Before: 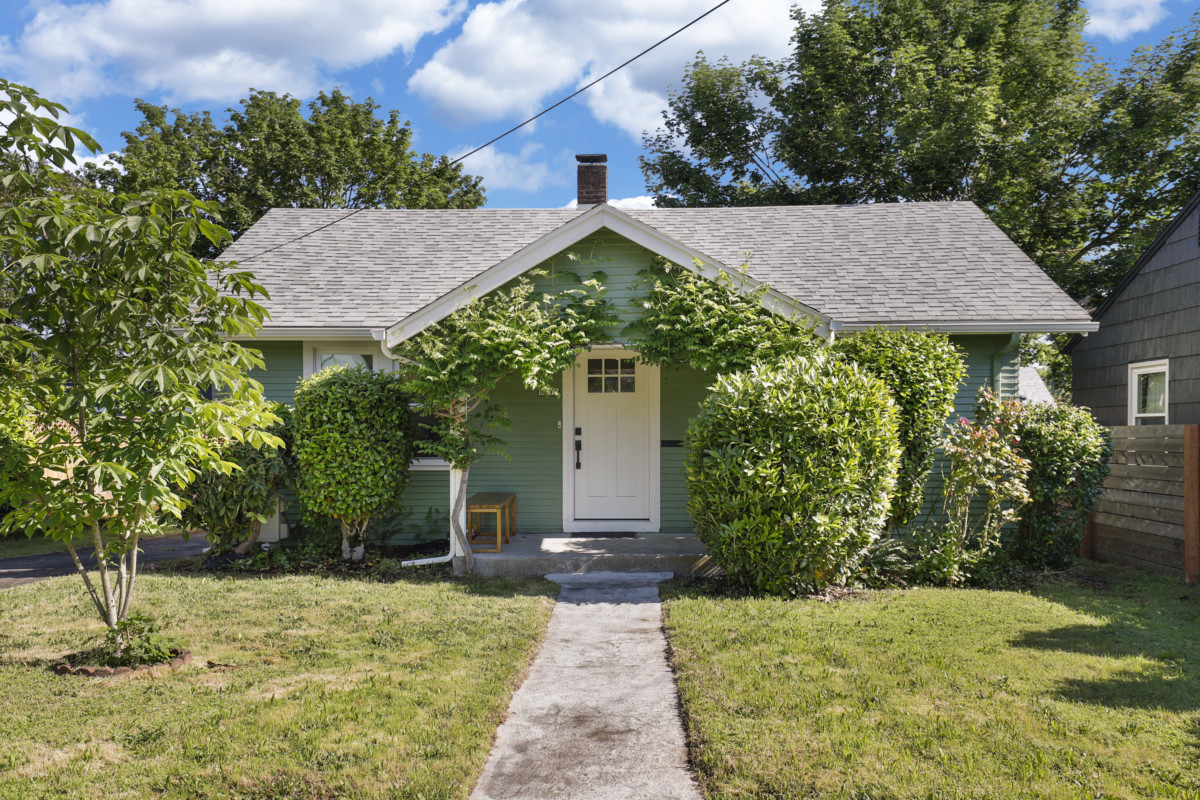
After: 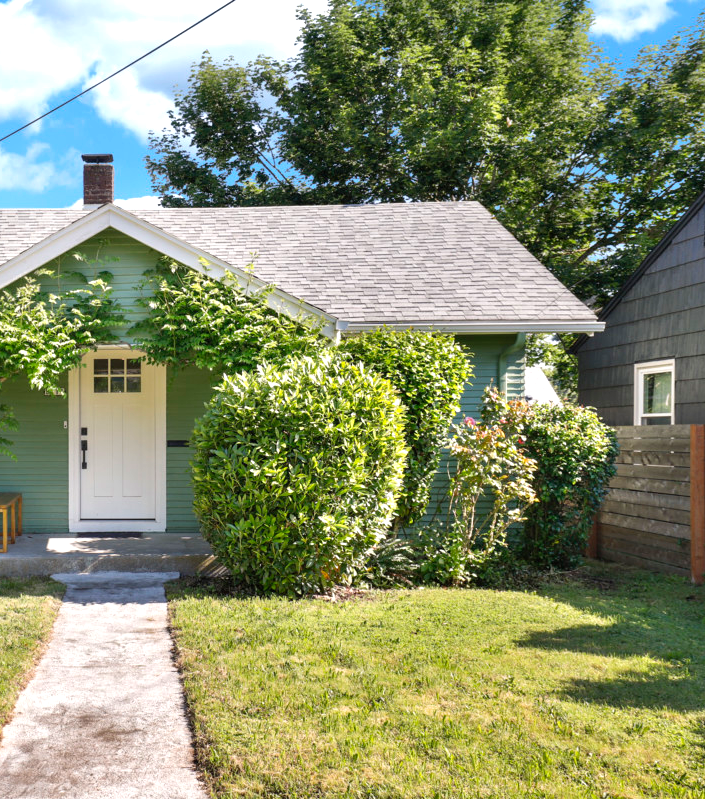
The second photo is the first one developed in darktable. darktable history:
exposure: exposure 0.606 EV, compensate exposure bias true, compensate highlight preservation false
crop: left 41.225%
